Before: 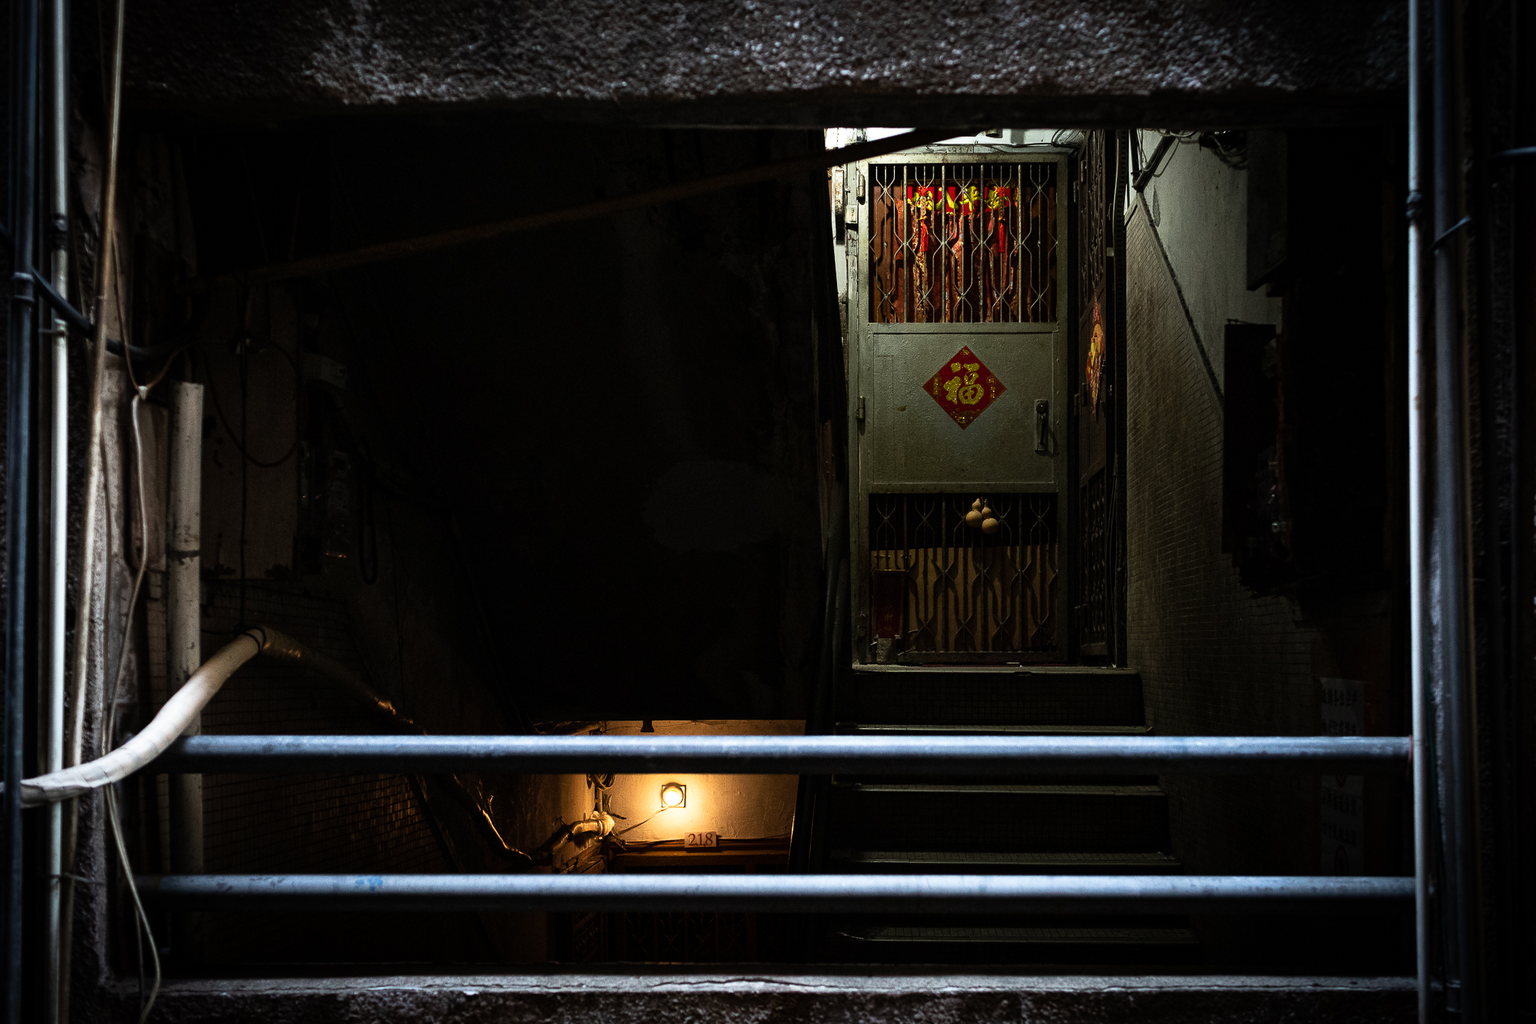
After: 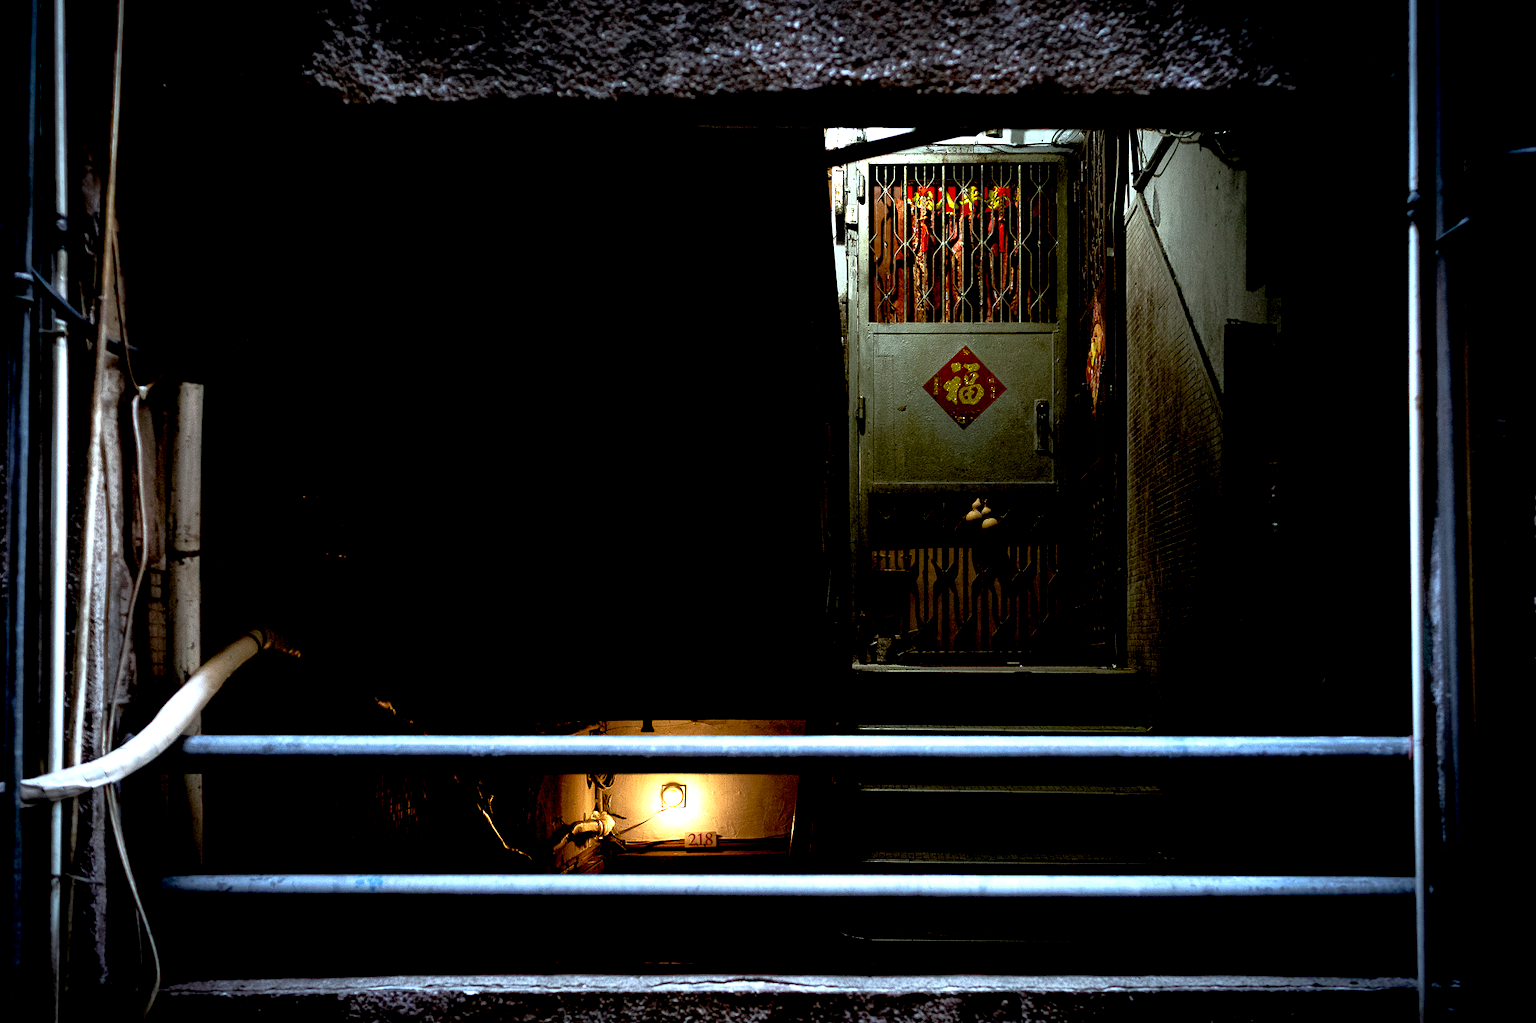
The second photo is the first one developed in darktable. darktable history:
color correction: highlights a* -2.73, highlights b* -2.09, shadows a* 2.41, shadows b* 2.73
exposure: black level correction 0.012, exposure 0.7 EV, compensate exposure bias true, compensate highlight preservation false
white balance: red 0.954, blue 1.079
rgb curve: curves: ch0 [(0, 0) (0.053, 0.068) (0.122, 0.128) (1, 1)]
